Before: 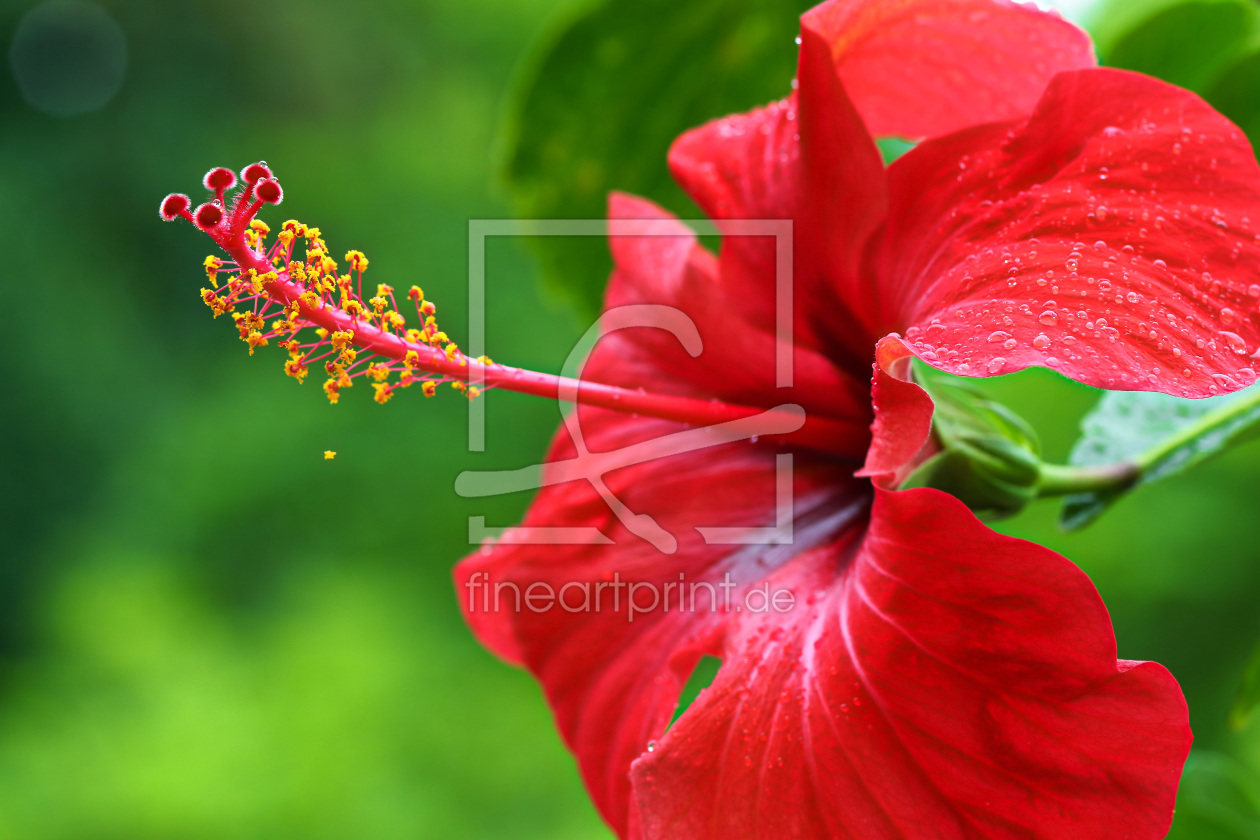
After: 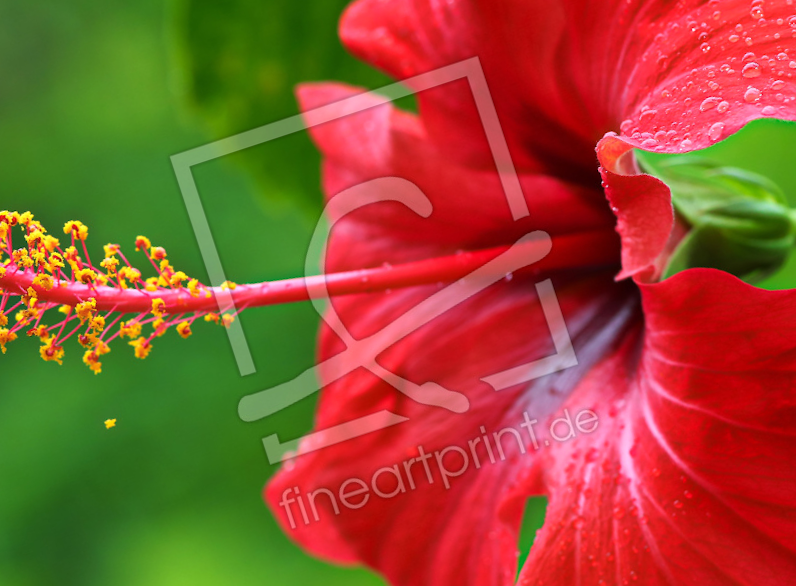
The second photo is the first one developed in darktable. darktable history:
crop and rotate: angle 18.06°, left 6.75%, right 3.767%, bottom 1.065%
tone equalizer: on, module defaults
